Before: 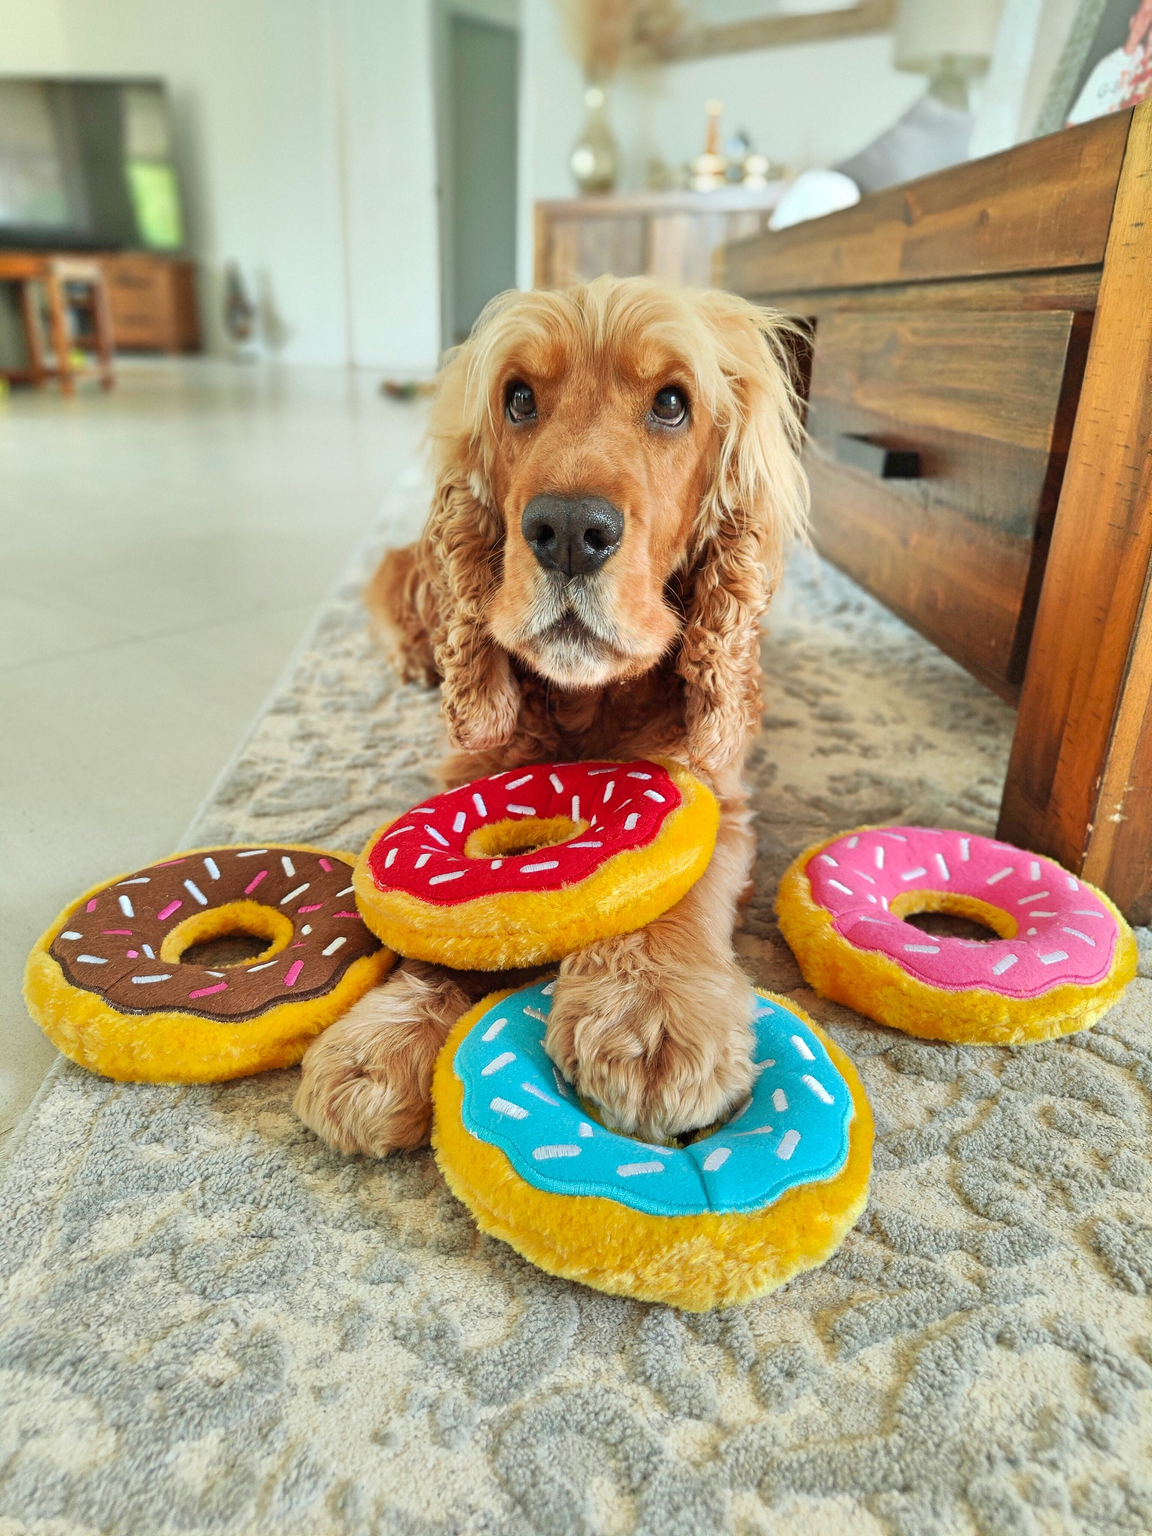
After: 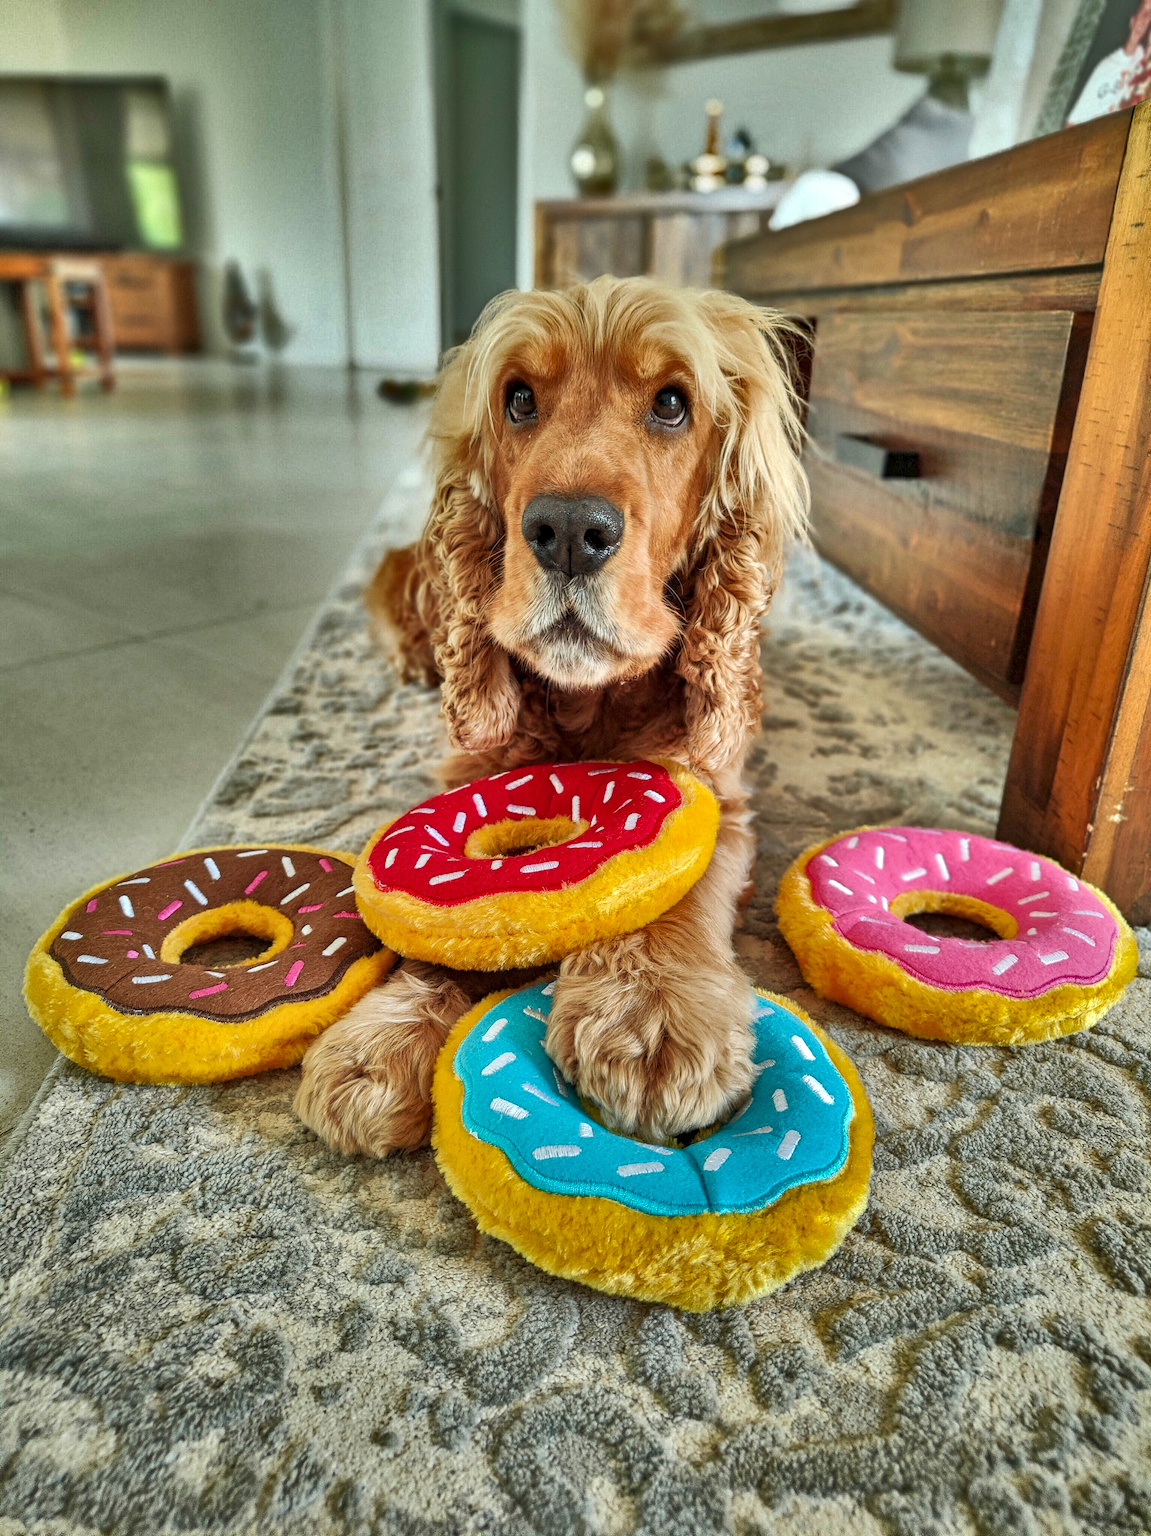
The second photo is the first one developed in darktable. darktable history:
shadows and highlights: shadows 20.91, highlights -82.73, soften with gaussian
local contrast: detail 130%
